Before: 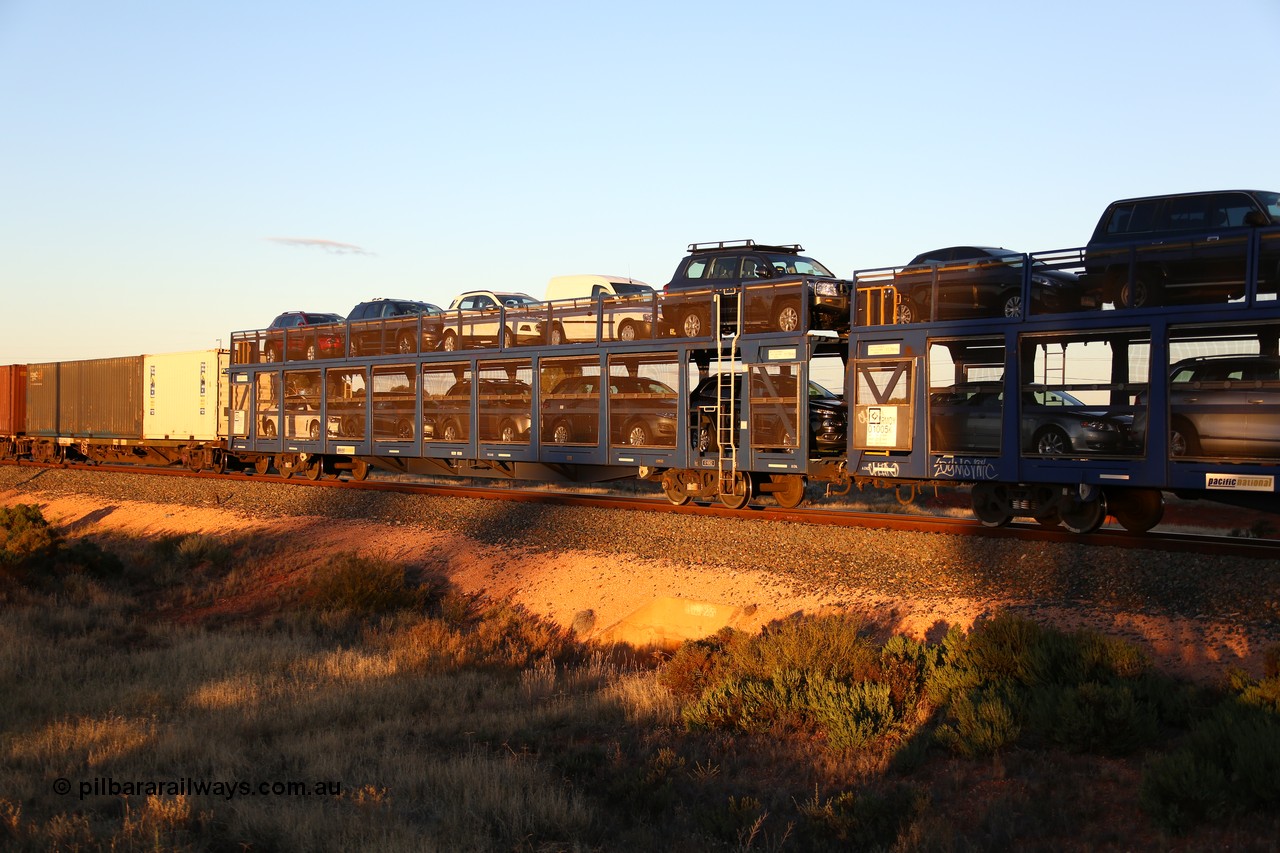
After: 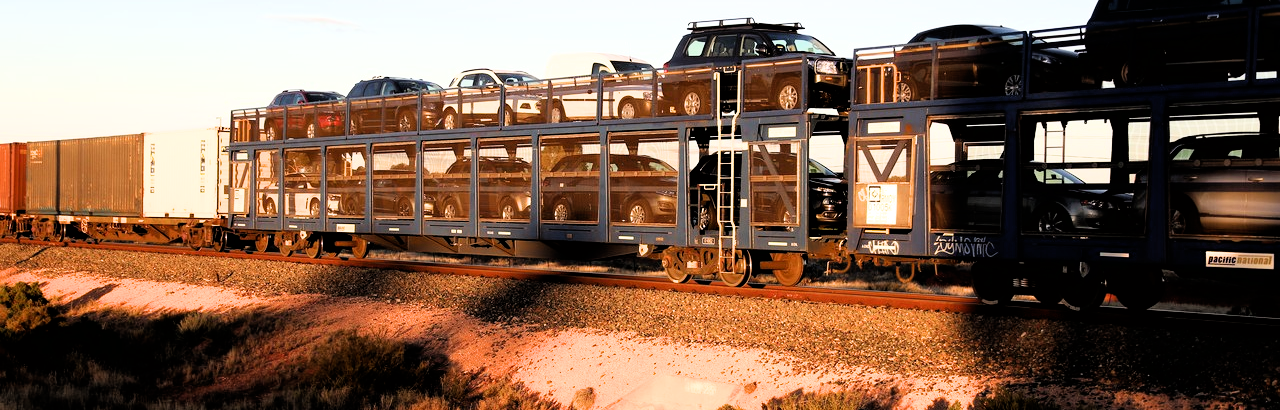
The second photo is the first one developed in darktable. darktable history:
crop and rotate: top 26.246%, bottom 25.588%
exposure: exposure 0.634 EV, compensate highlight preservation false
filmic rgb: black relative exposure -4 EV, white relative exposure 3 EV, hardness 3.02, contrast 1.385
